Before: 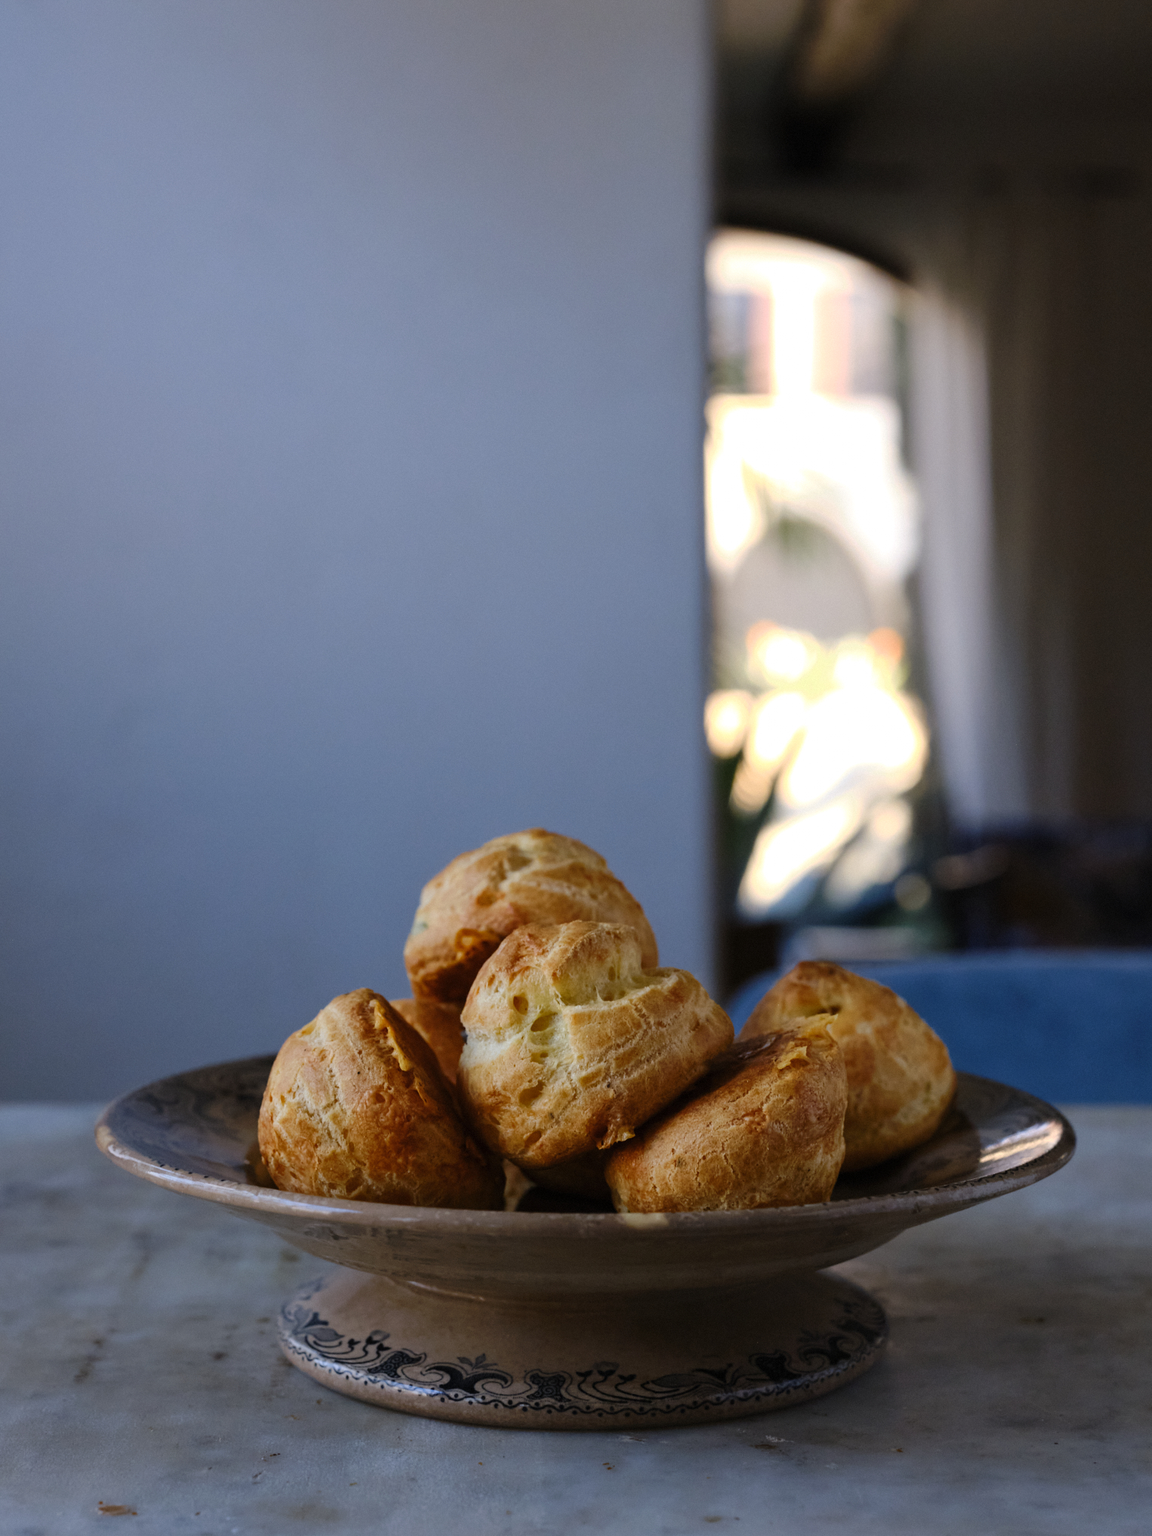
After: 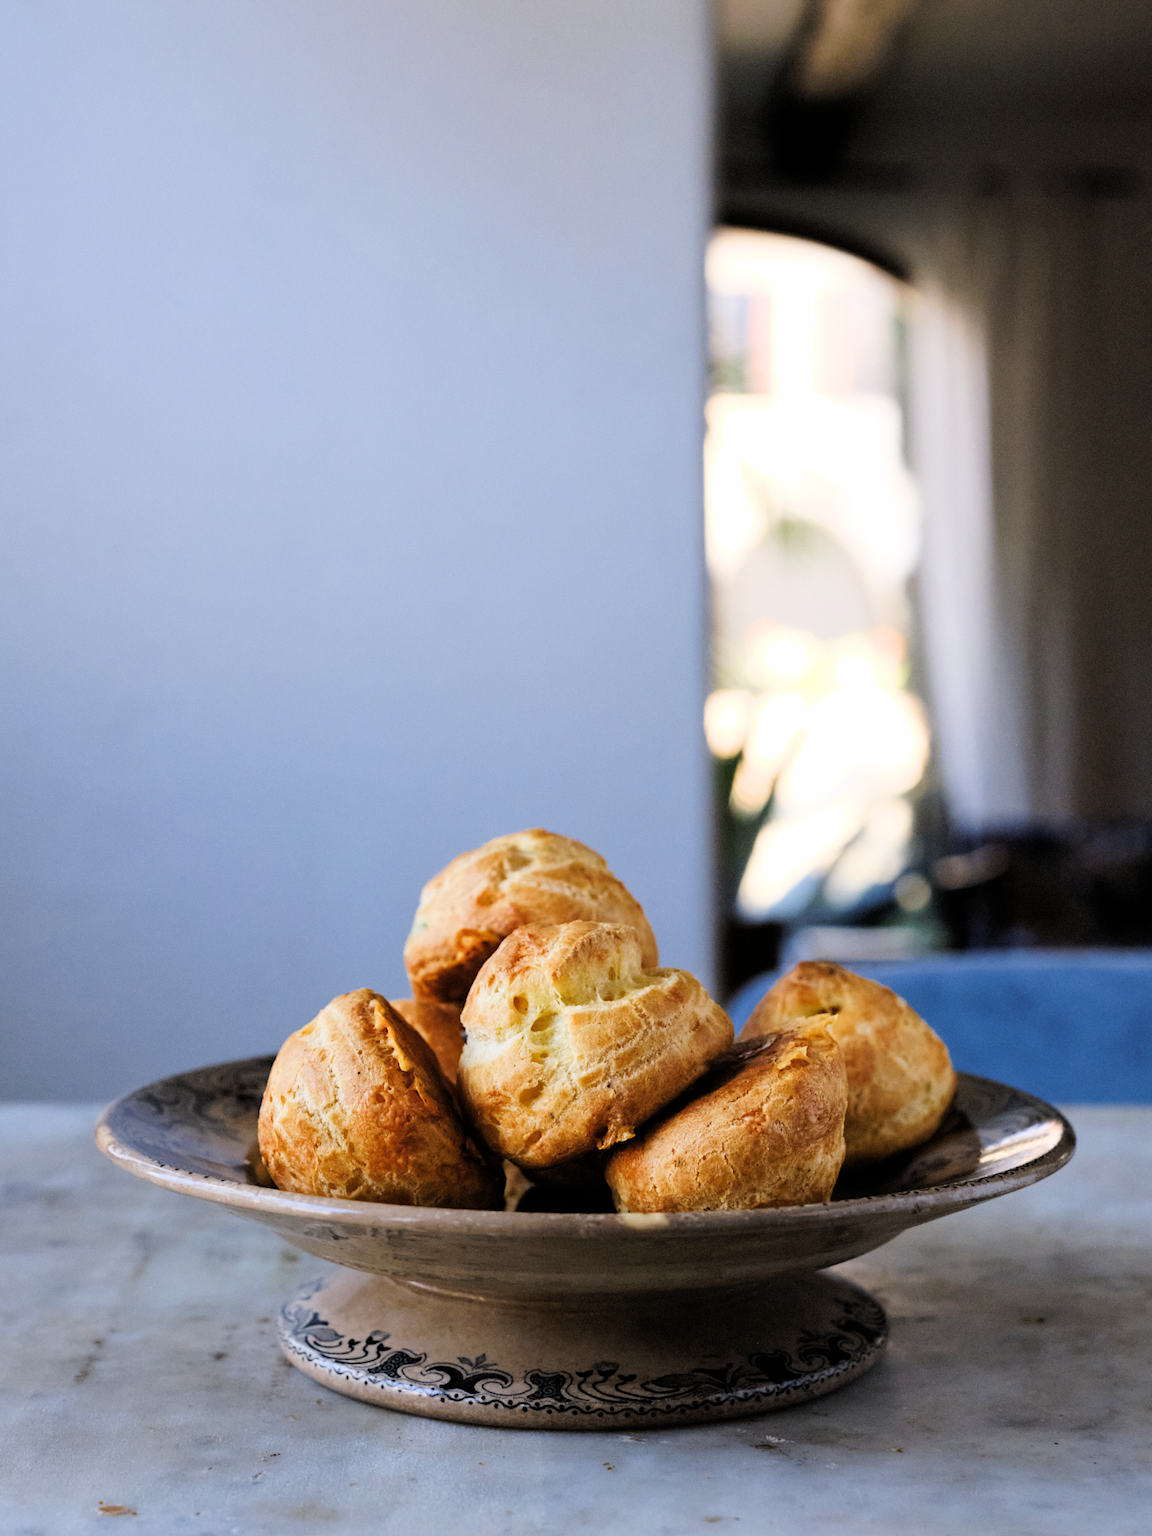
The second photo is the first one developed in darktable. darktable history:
exposure: black level correction 0, exposure 1.355 EV, compensate highlight preservation false
shadows and highlights: radius 330.93, shadows 54.12, highlights -98.33, compress 94.58%, soften with gaussian
filmic rgb: black relative exposure -5.09 EV, white relative exposure 3.95 EV, hardness 2.9, contrast 1.094
